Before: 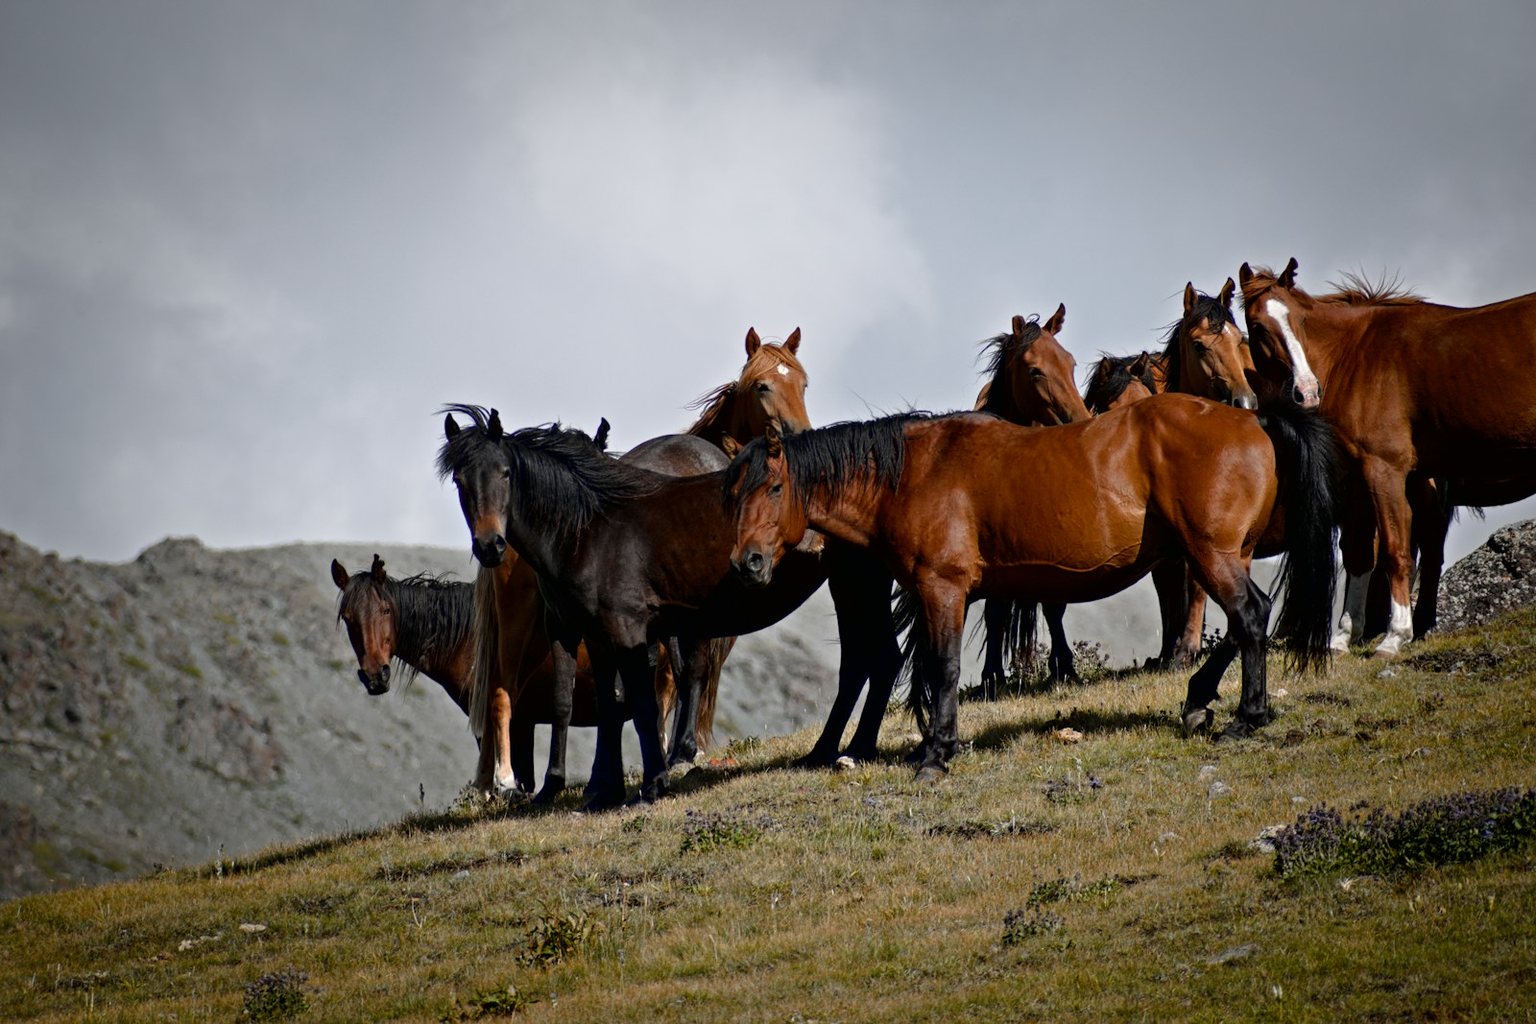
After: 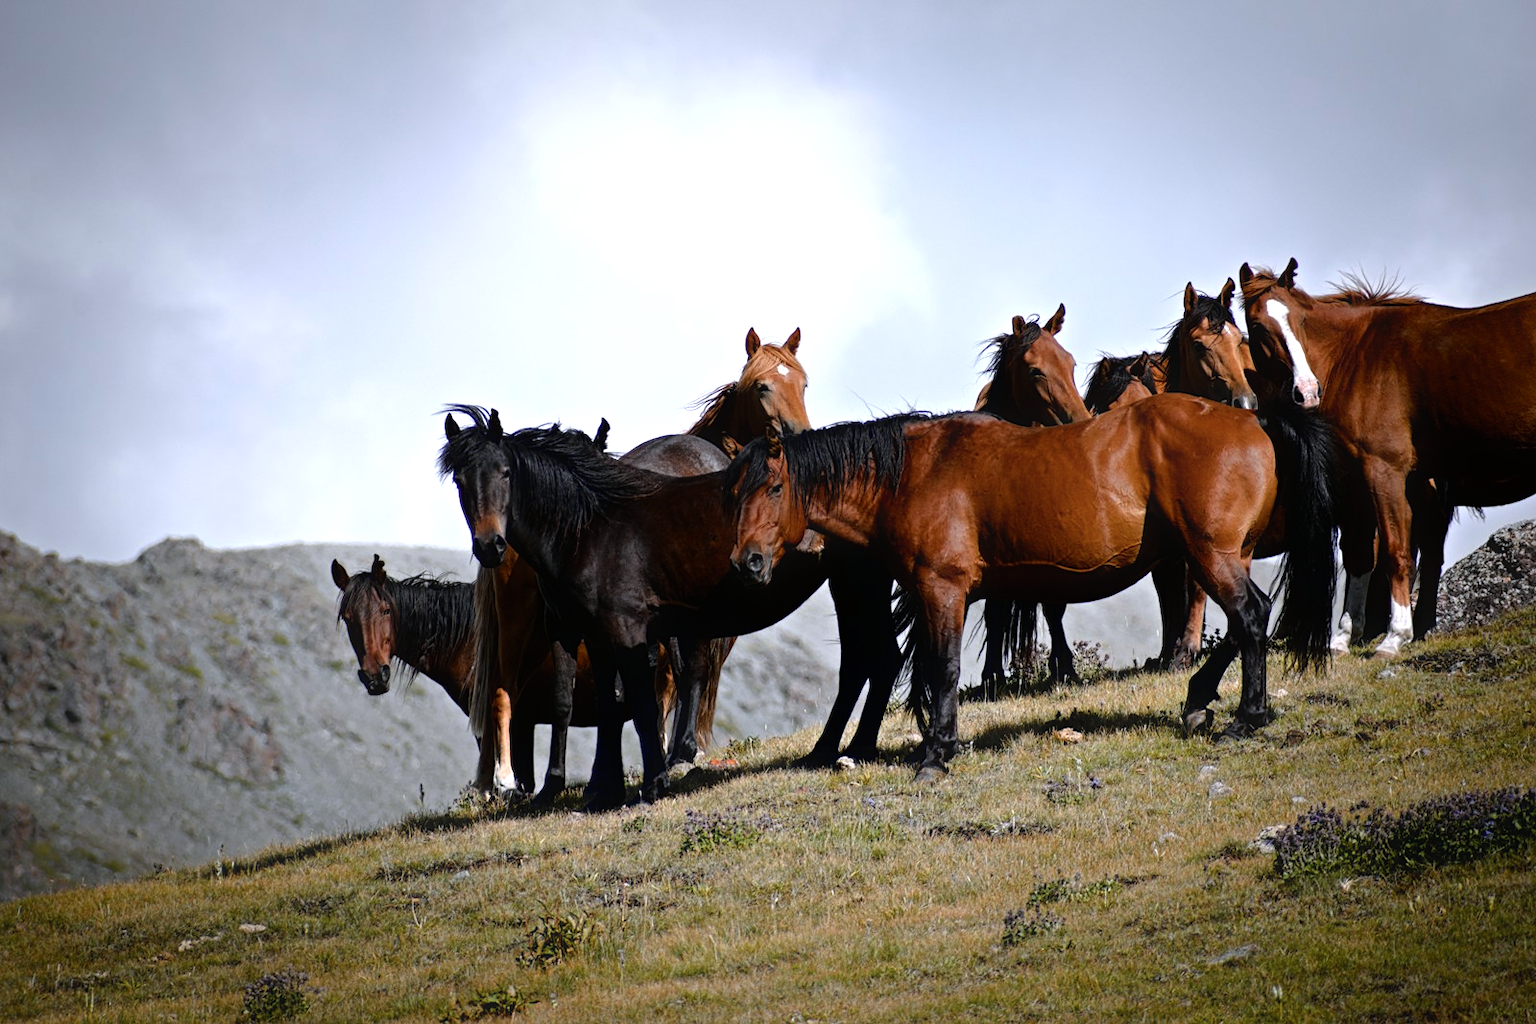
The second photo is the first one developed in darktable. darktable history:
tone equalizer: -8 EV -0.765 EV, -7 EV -0.723 EV, -6 EV -0.631 EV, -5 EV -0.414 EV, -3 EV 0.403 EV, -2 EV 0.6 EV, -1 EV 0.678 EV, +0 EV 0.771 EV
contrast equalizer: octaves 7, y [[0.5, 0.486, 0.447, 0.446, 0.489, 0.5], [0.5 ×6], [0.5 ×6], [0 ×6], [0 ×6]]
color calibration: illuminant as shot in camera, x 0.358, y 0.373, temperature 4628.91 K, gamut compression 1.72
